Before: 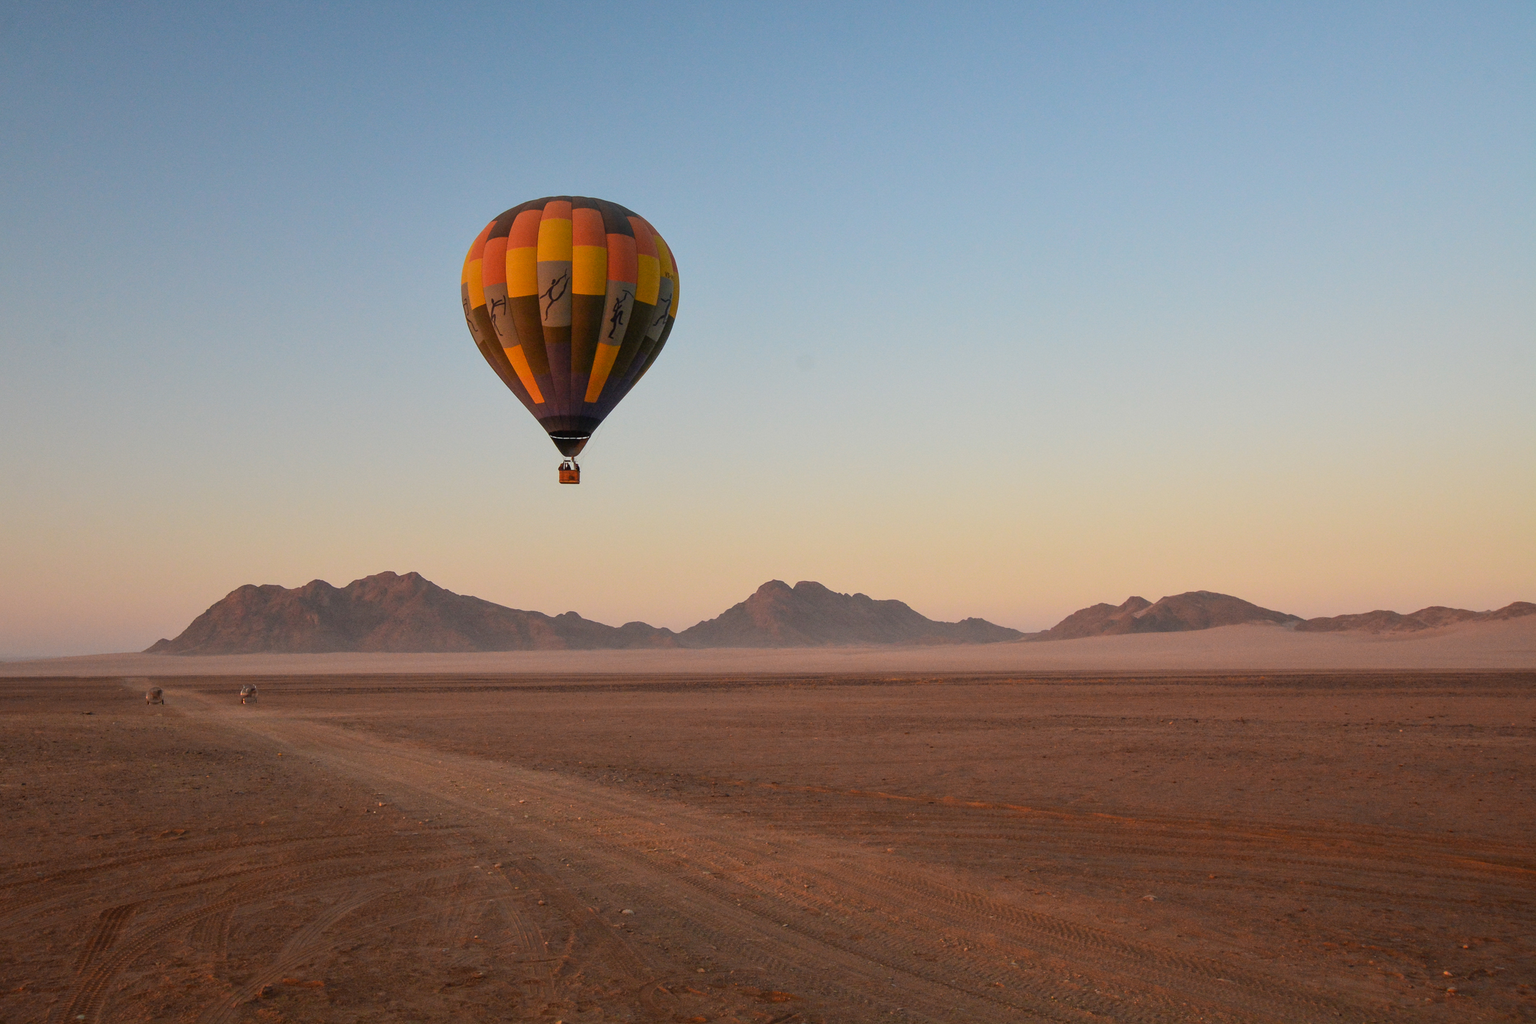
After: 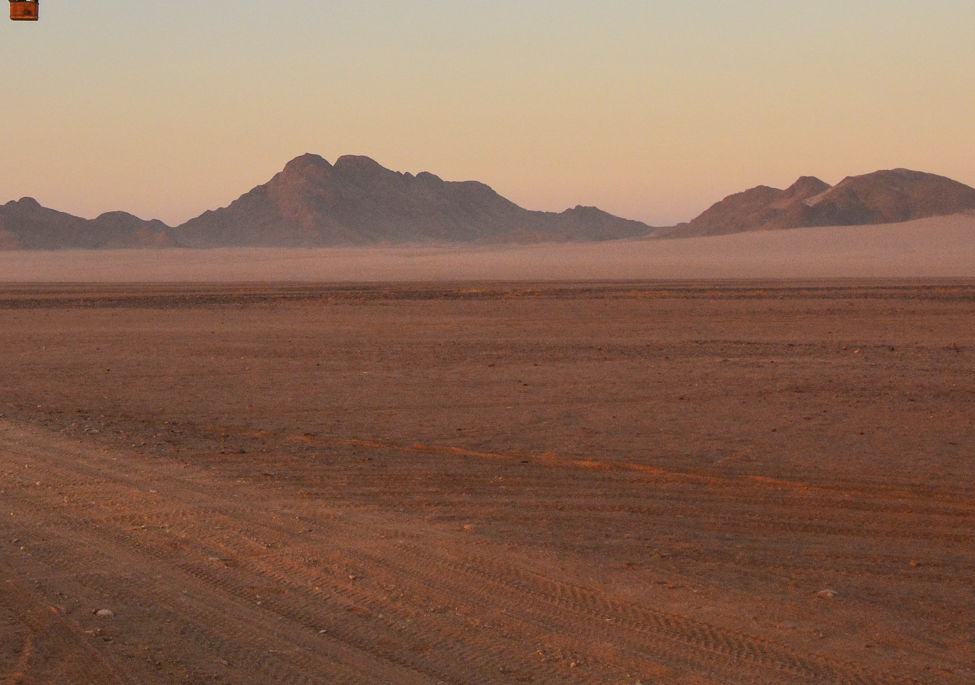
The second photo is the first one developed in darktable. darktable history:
crop: left 35.976%, top 45.819%, right 18.162%, bottom 5.807%
shadows and highlights: radius 125.46, shadows 21.19, highlights -21.19, low approximation 0.01
